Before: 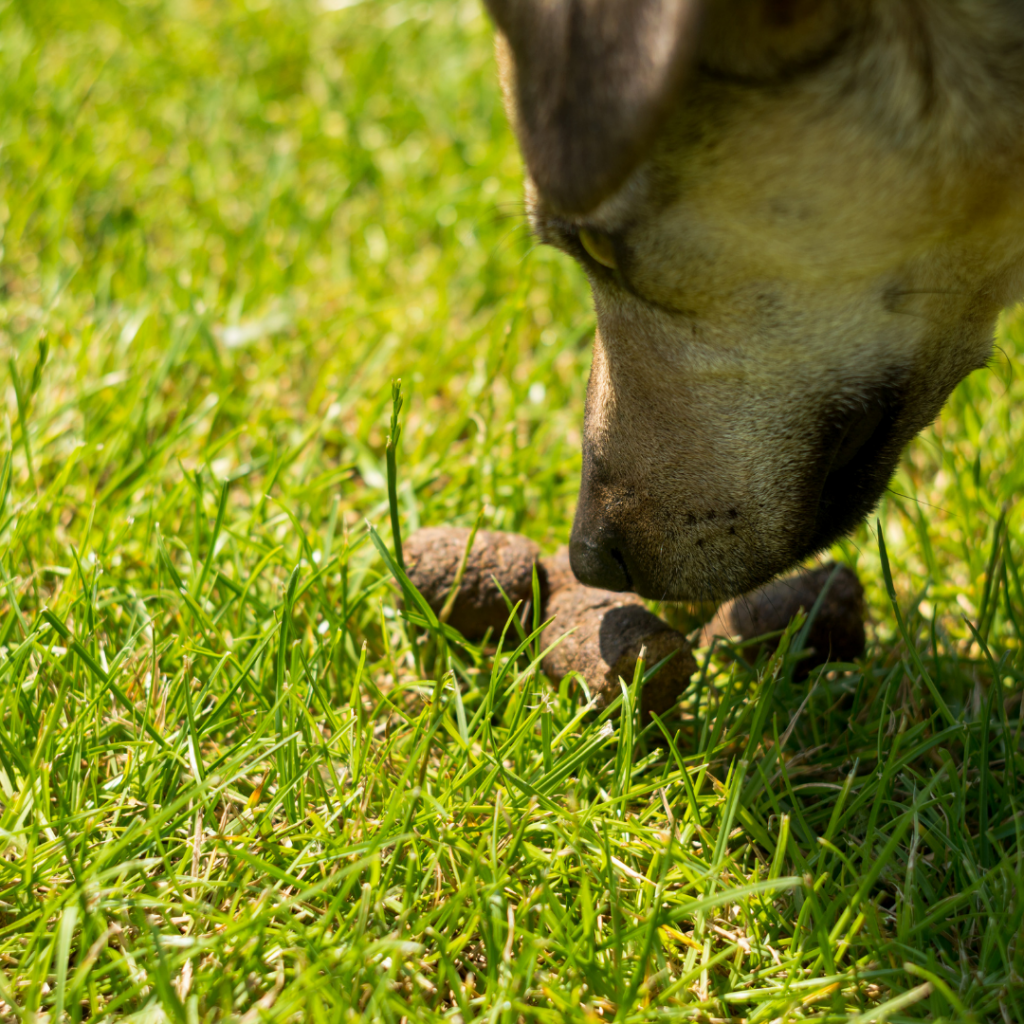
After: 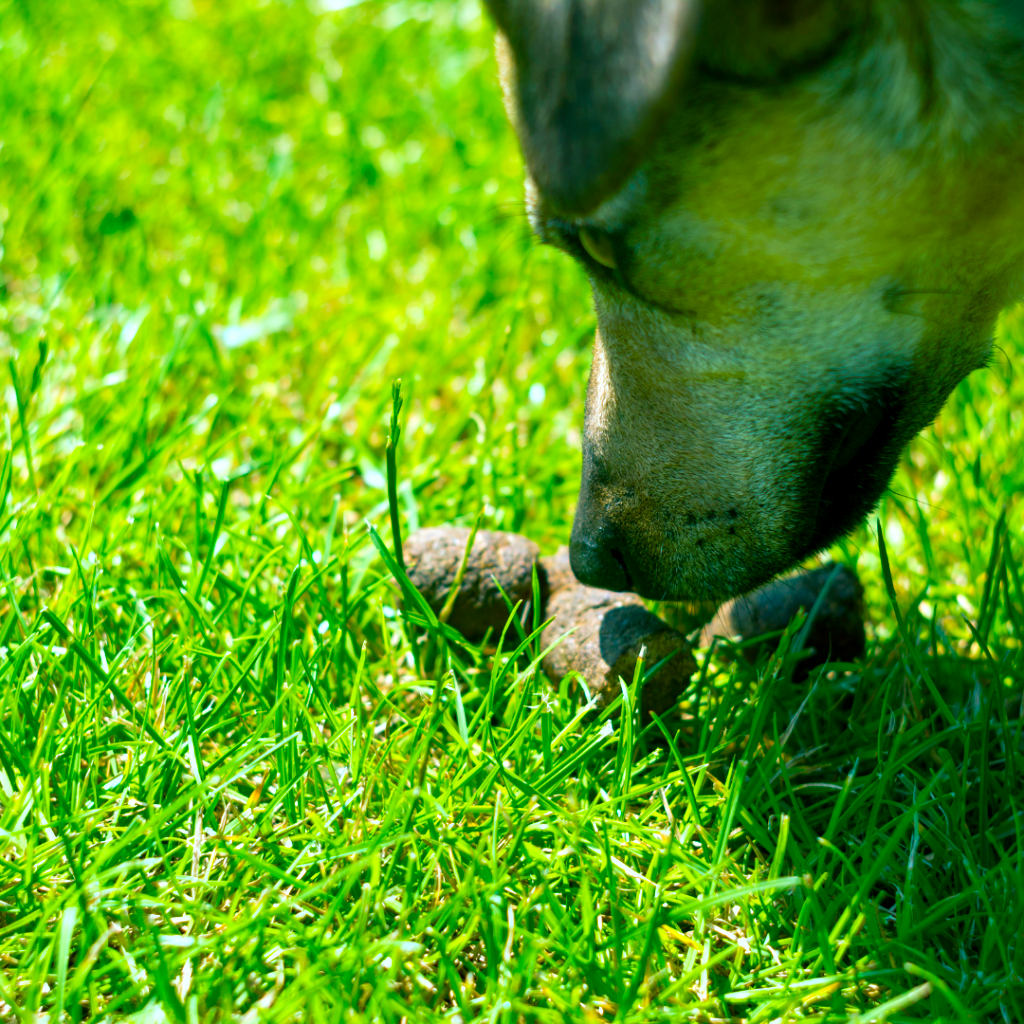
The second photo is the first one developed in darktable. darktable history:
color balance rgb: power › chroma 2.132%, power › hue 166.77°, linear chroma grading › shadows -29.891%, linear chroma grading › global chroma 35.101%, perceptual saturation grading › global saturation 20%, perceptual saturation grading › highlights -25.756%, perceptual saturation grading › shadows 50.579%, perceptual brilliance grading › global brilliance 9.596%, perceptual brilliance grading › shadows 14.968%
color calibration: illuminant custom, x 0.388, y 0.387, temperature 3828.51 K, gamut compression 0.985
